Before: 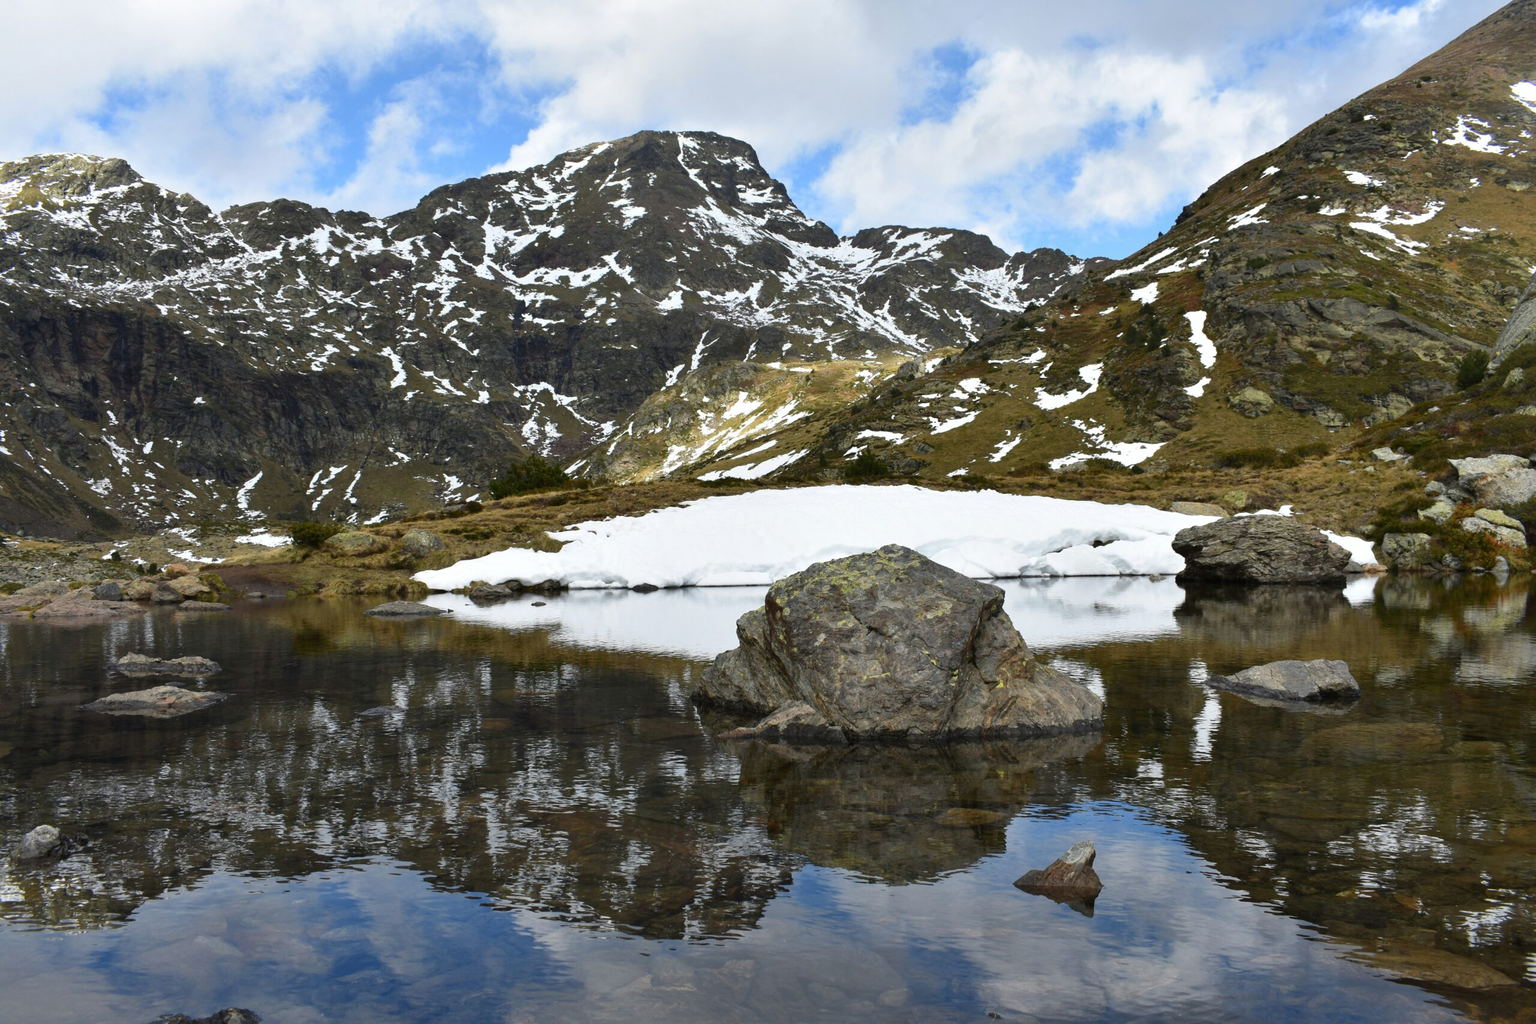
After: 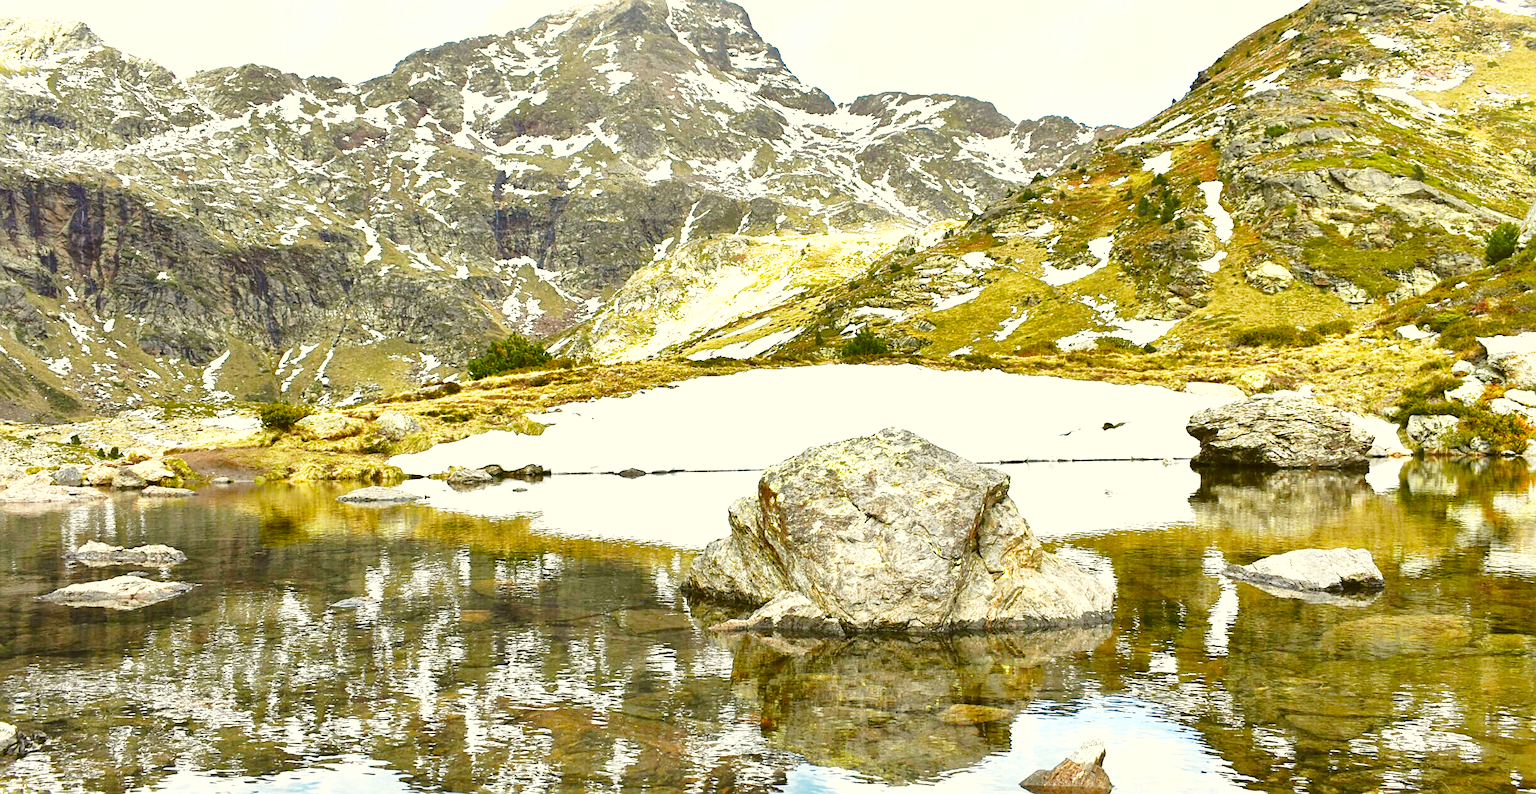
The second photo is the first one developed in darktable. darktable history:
crop and rotate: left 2.912%, top 13.563%, right 1.985%, bottom 12.662%
base curve: curves: ch0 [(0, 0) (0.04, 0.03) (0.133, 0.232) (0.448, 0.748) (0.843, 0.968) (1, 1)], preserve colors none
shadows and highlights: on, module defaults
exposure: exposure 2.001 EV, compensate highlight preservation false
sharpen: on, module defaults
color correction: highlights a* -1.26, highlights b* 10.13, shadows a* 0.651, shadows b* 20.02
tone equalizer: edges refinement/feathering 500, mask exposure compensation -1.57 EV, preserve details no
